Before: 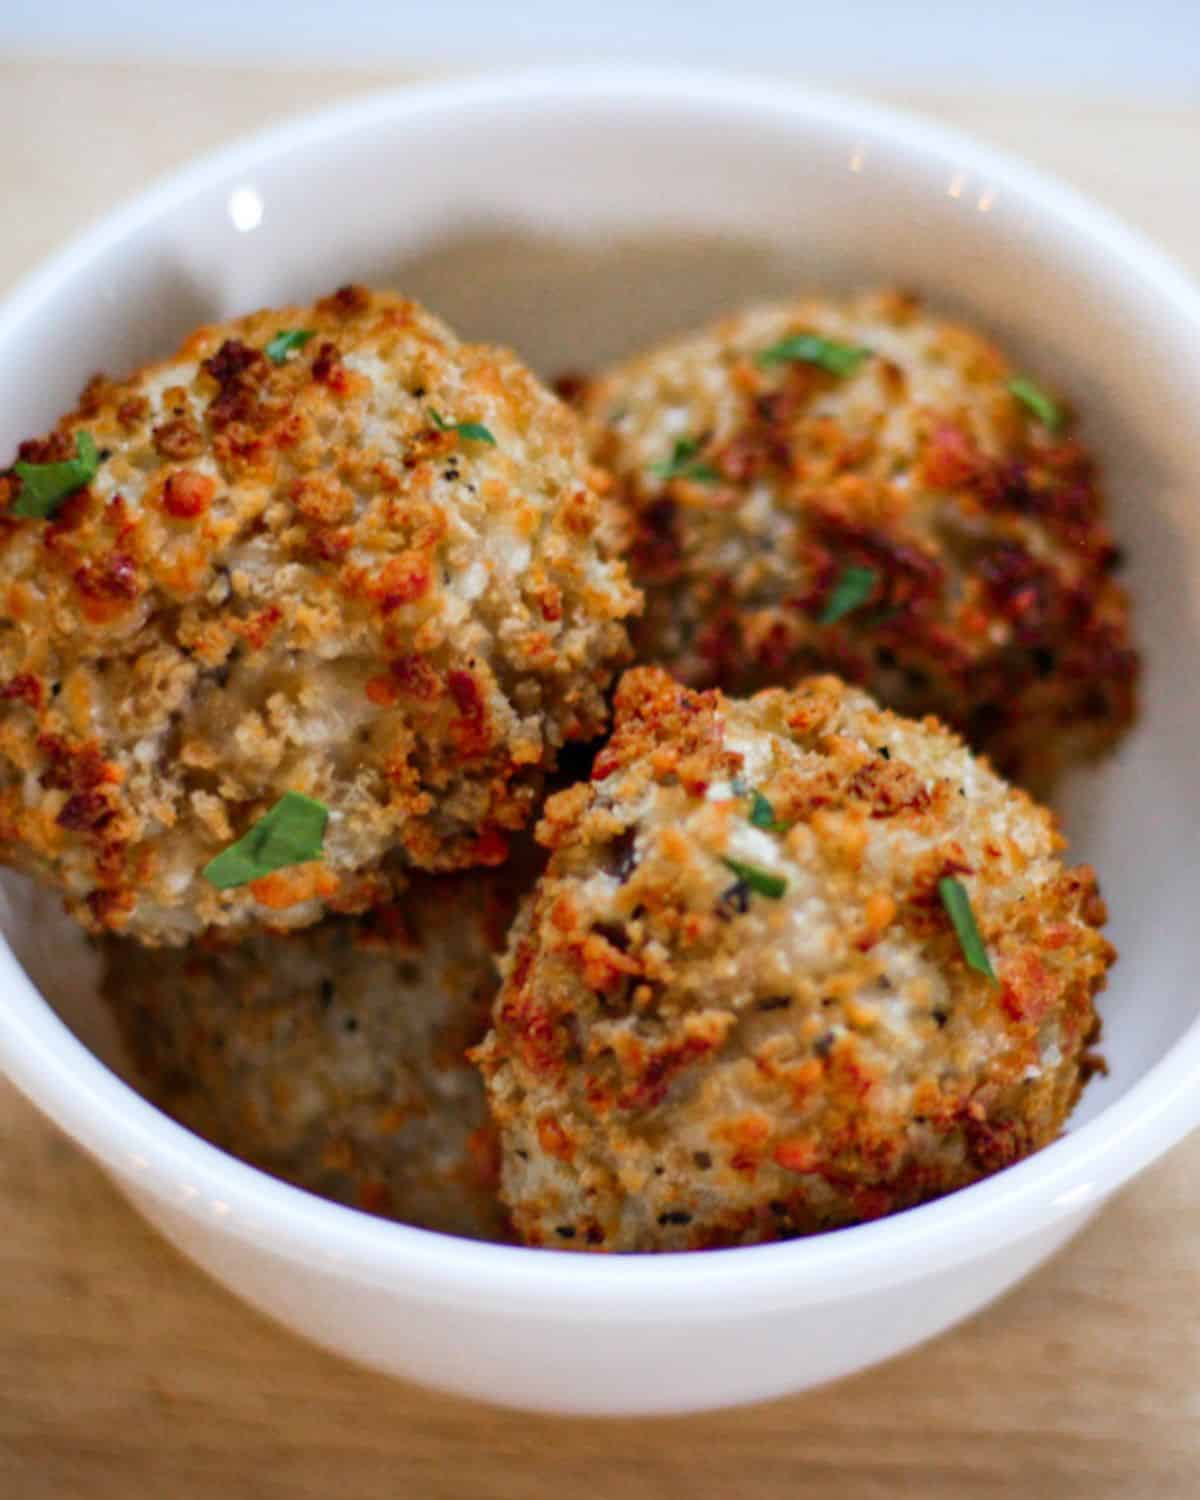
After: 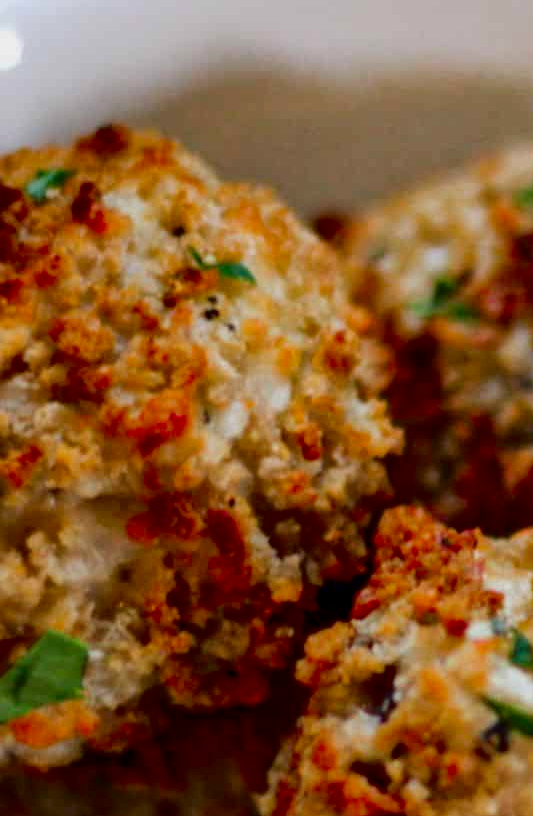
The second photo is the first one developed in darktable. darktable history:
tone curve: curves: ch0 [(0, 0) (0.003, 0.001) (0.011, 0.004) (0.025, 0.011) (0.044, 0.021) (0.069, 0.028) (0.1, 0.036) (0.136, 0.051) (0.177, 0.085) (0.224, 0.127) (0.277, 0.193) (0.335, 0.266) (0.399, 0.338) (0.468, 0.419) (0.543, 0.504) (0.623, 0.593) (0.709, 0.689) (0.801, 0.784) (0.898, 0.888) (1, 1)], color space Lab, independent channels, preserve colors none
crop: left 20.069%, top 10.764%, right 35.486%, bottom 34.824%
exposure: black level correction 0.006, exposure -0.222 EV, compensate highlight preservation false
contrast brightness saturation: saturation 0.129
